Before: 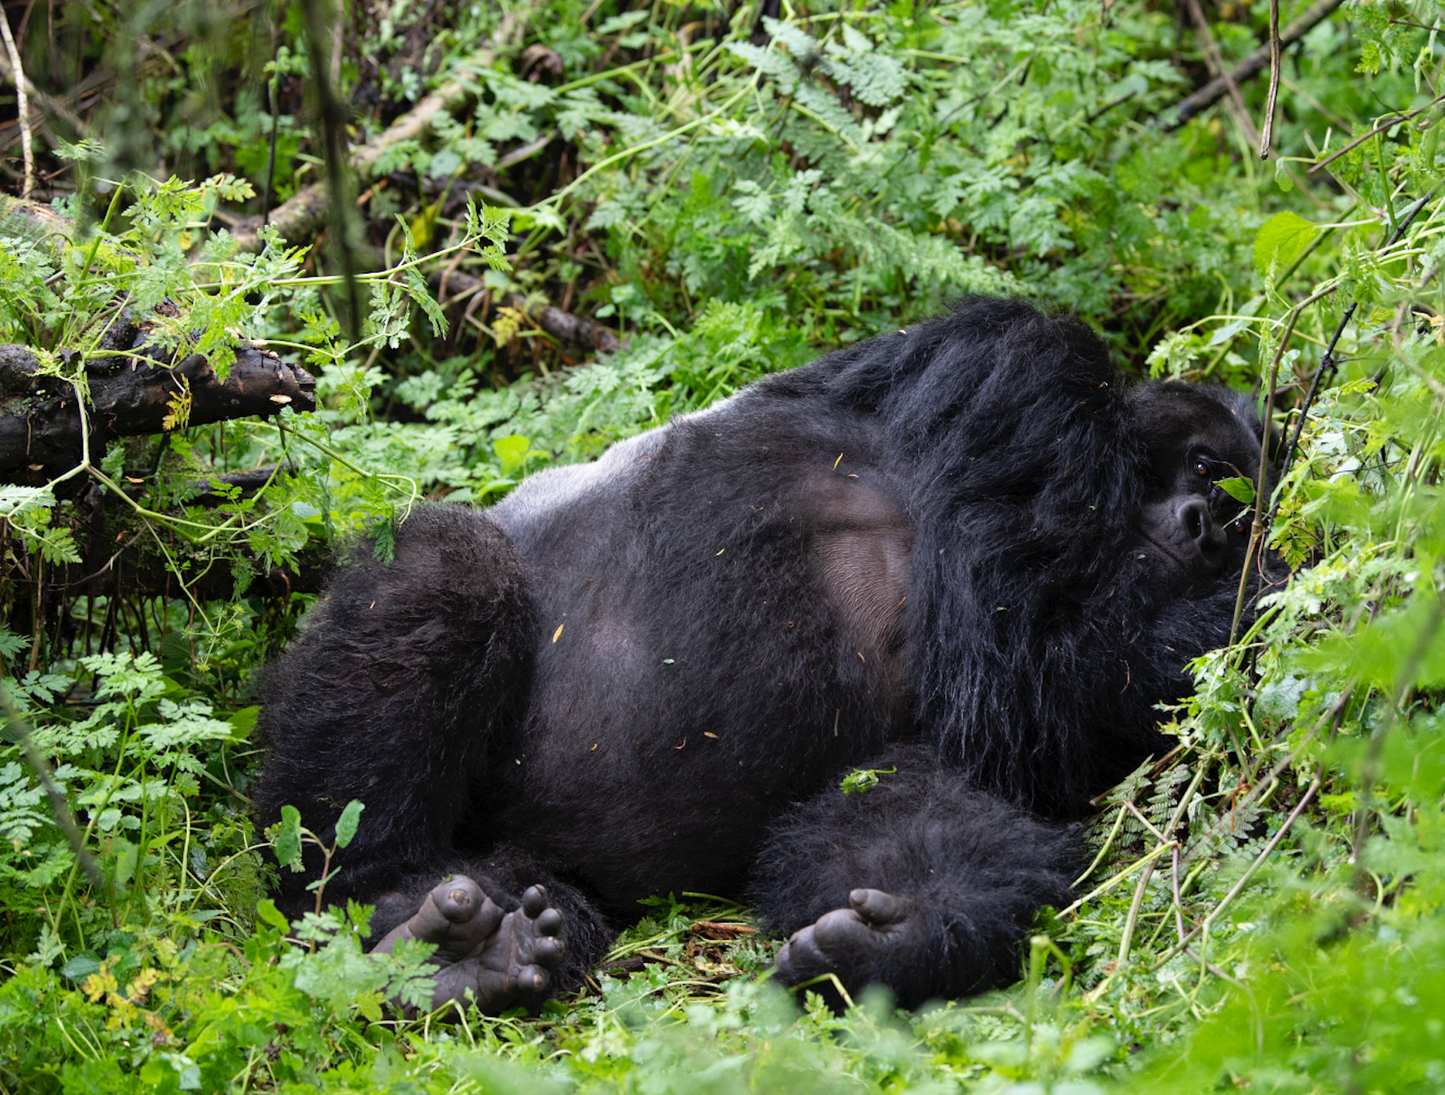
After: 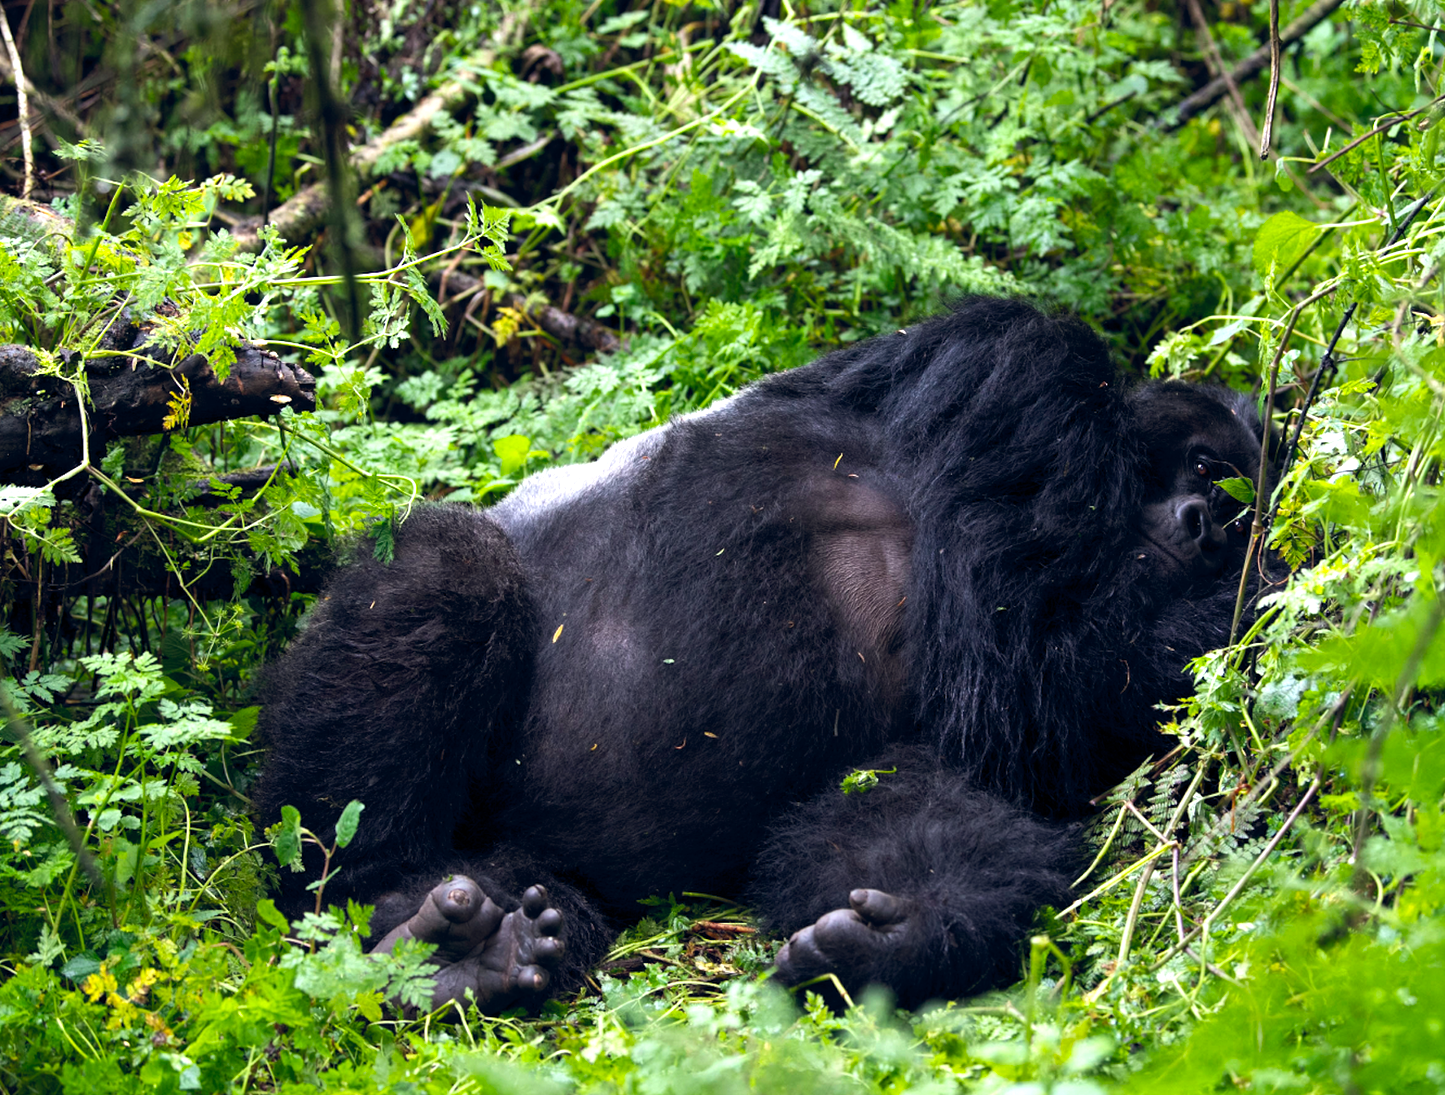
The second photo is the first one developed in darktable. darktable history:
color balance rgb: power › luminance -3.626%, power › hue 143.61°, global offset › chroma 0.141%, global offset › hue 253.15°, perceptual saturation grading › global saturation 25.689%, perceptual brilliance grading › global brilliance 15.224%, perceptual brilliance grading › shadows -34.457%
